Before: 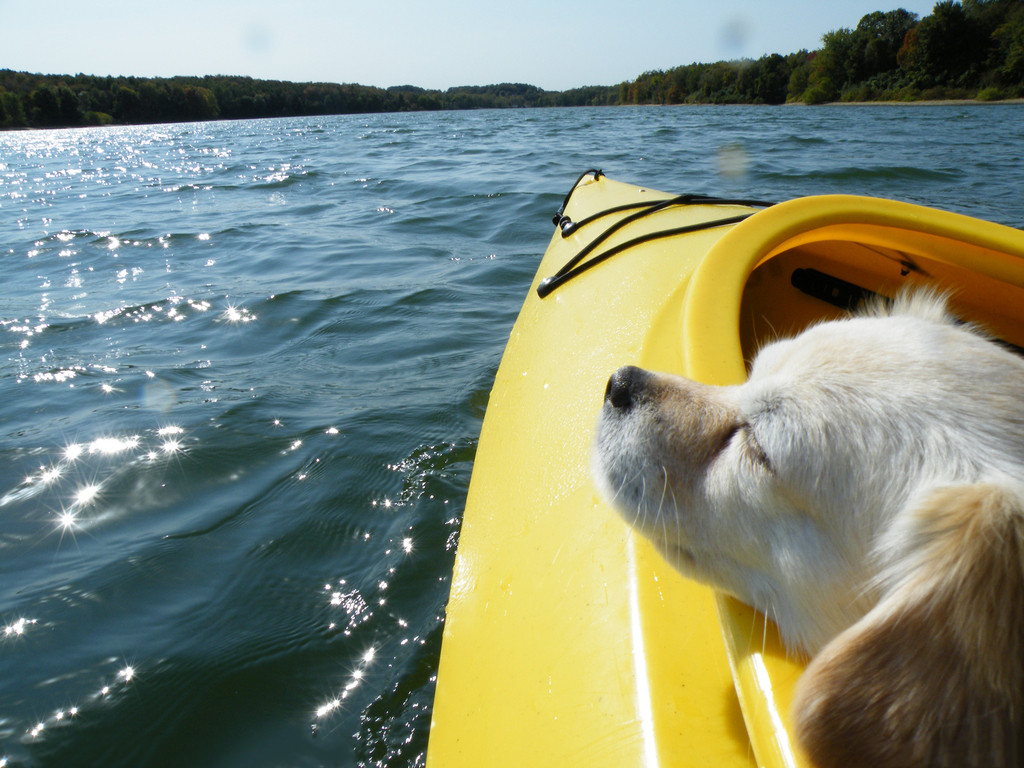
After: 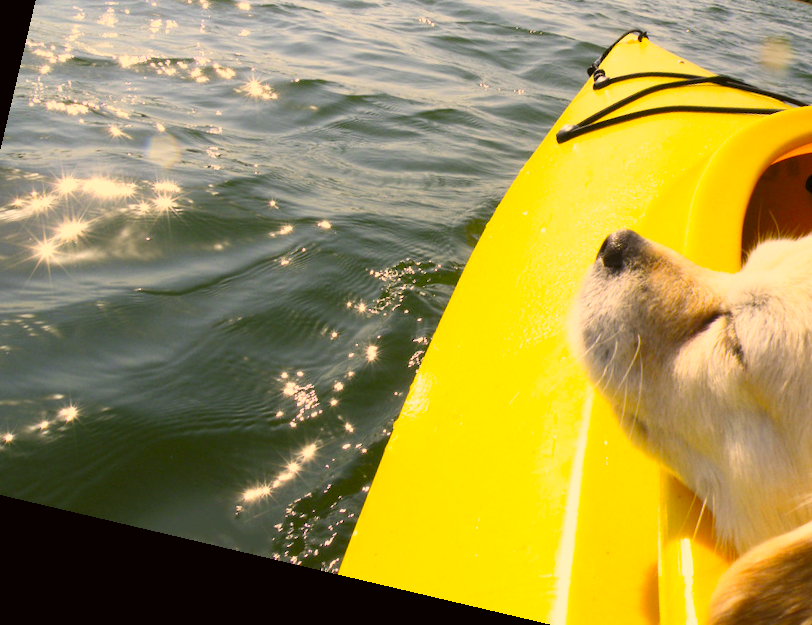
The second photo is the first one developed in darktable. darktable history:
rotate and perspective: rotation 13.27°, automatic cropping off
crop: left 6.488%, top 27.668%, right 24.183%, bottom 8.656%
shadows and highlights: shadows 25, highlights -25
color correction: highlights a* 17.94, highlights b* 35.39, shadows a* 1.48, shadows b* 6.42, saturation 1.01
contrast brightness saturation: contrast 0.24, brightness 0.26, saturation 0.39
